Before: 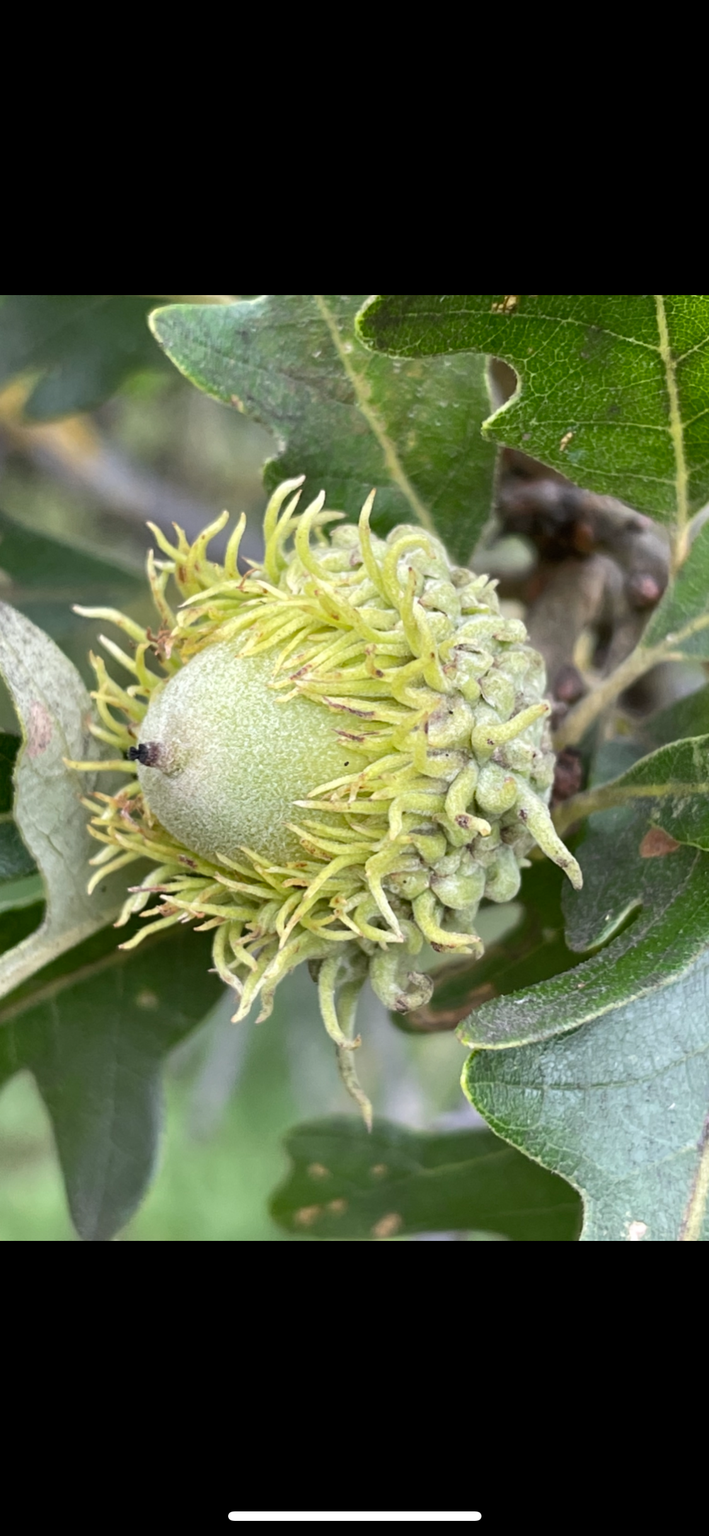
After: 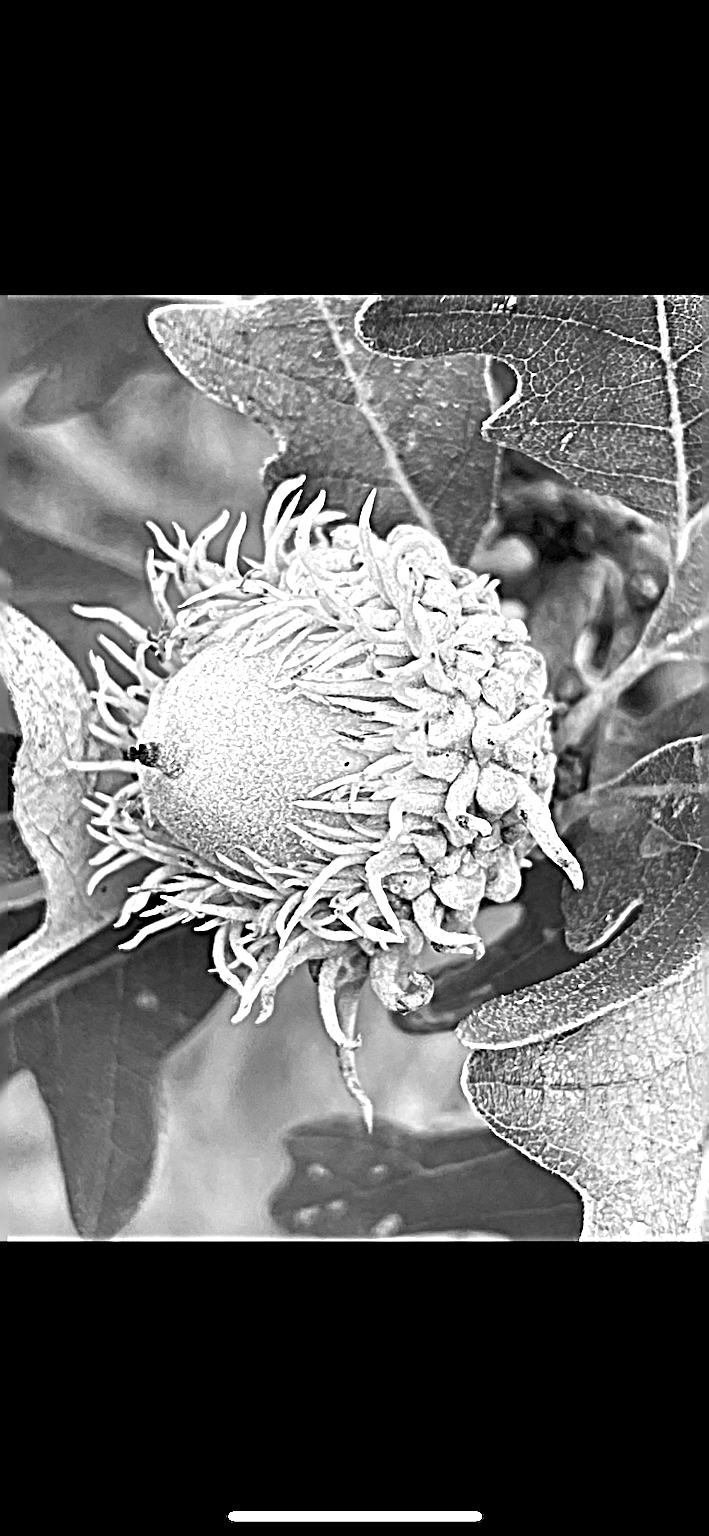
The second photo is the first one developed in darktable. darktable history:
sharpen: radius 6.3, amount 1.8, threshold 0
monochrome: on, module defaults
exposure: exposure 0.496 EV, compensate highlight preservation false
color correction: highlights a* -1.43, highlights b* 10.12, shadows a* 0.395, shadows b* 19.35
